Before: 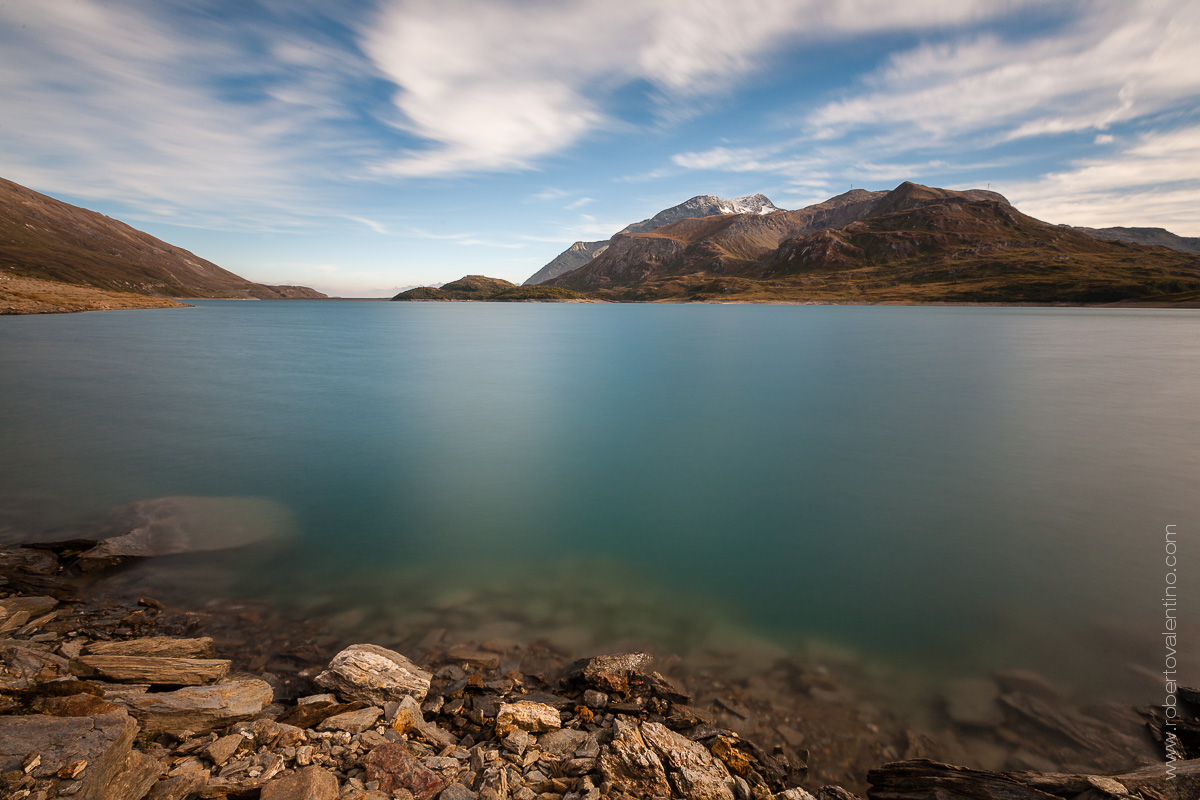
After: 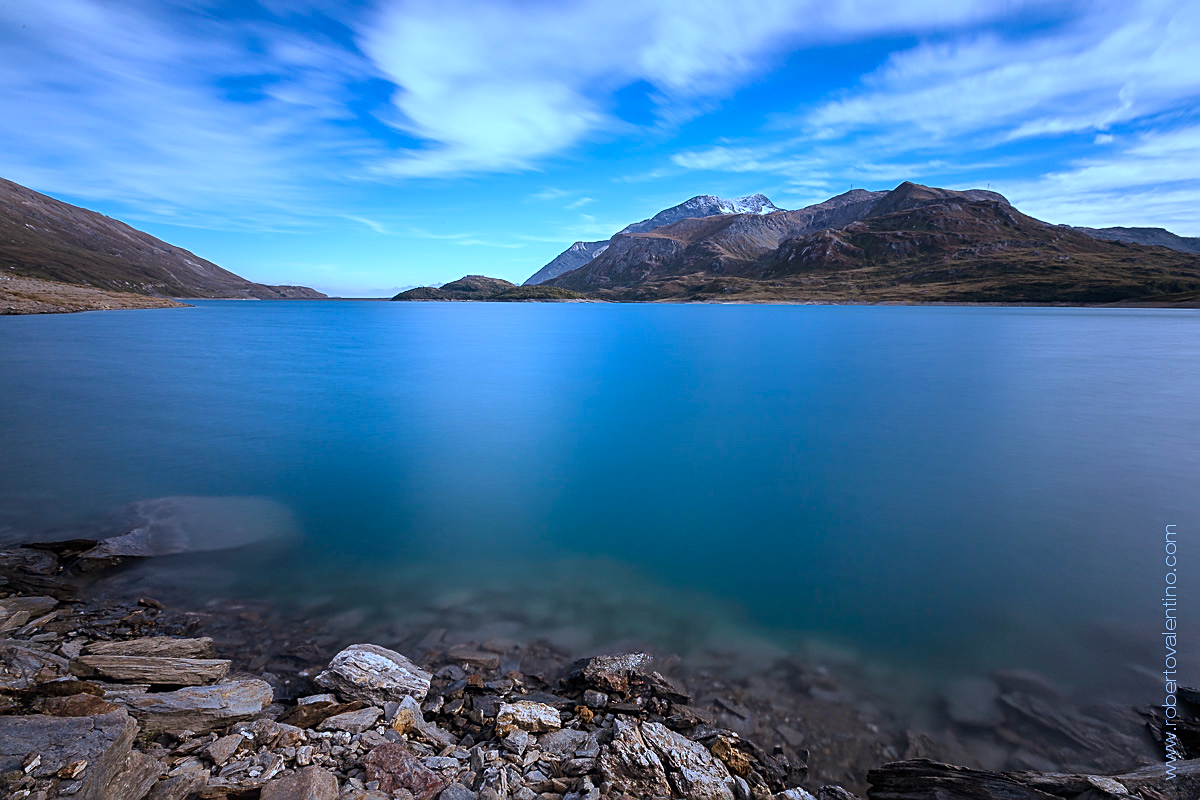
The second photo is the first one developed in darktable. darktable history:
color calibration: illuminant as shot in camera, x 0.442, y 0.414, temperature 2942.1 K
sharpen: on, module defaults
